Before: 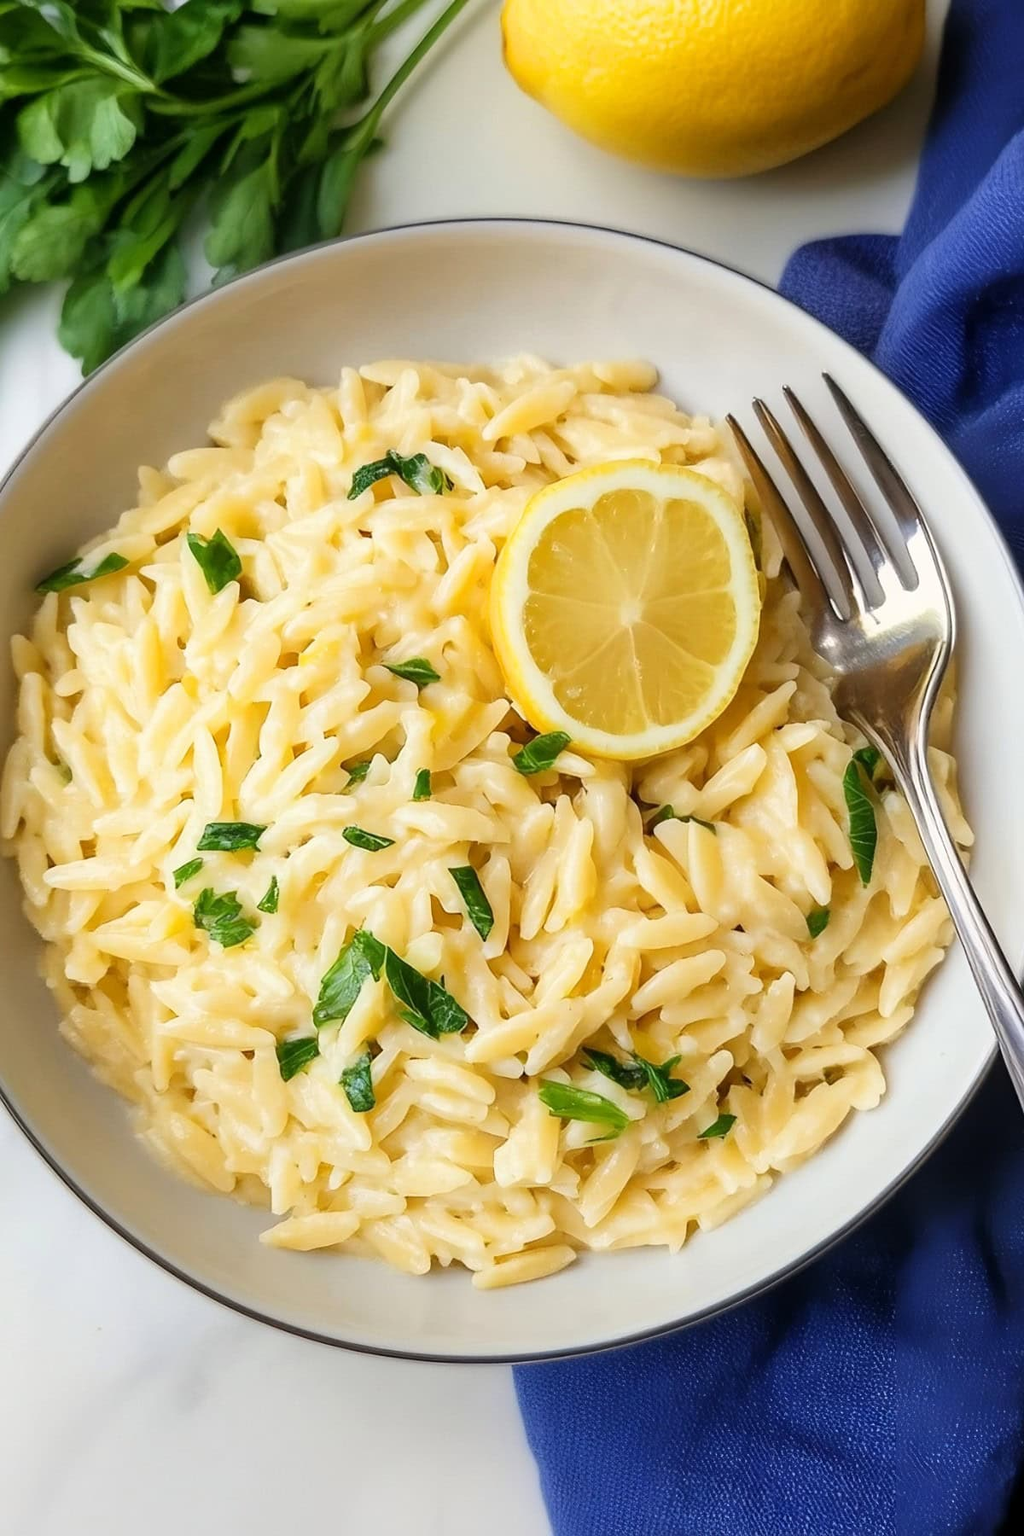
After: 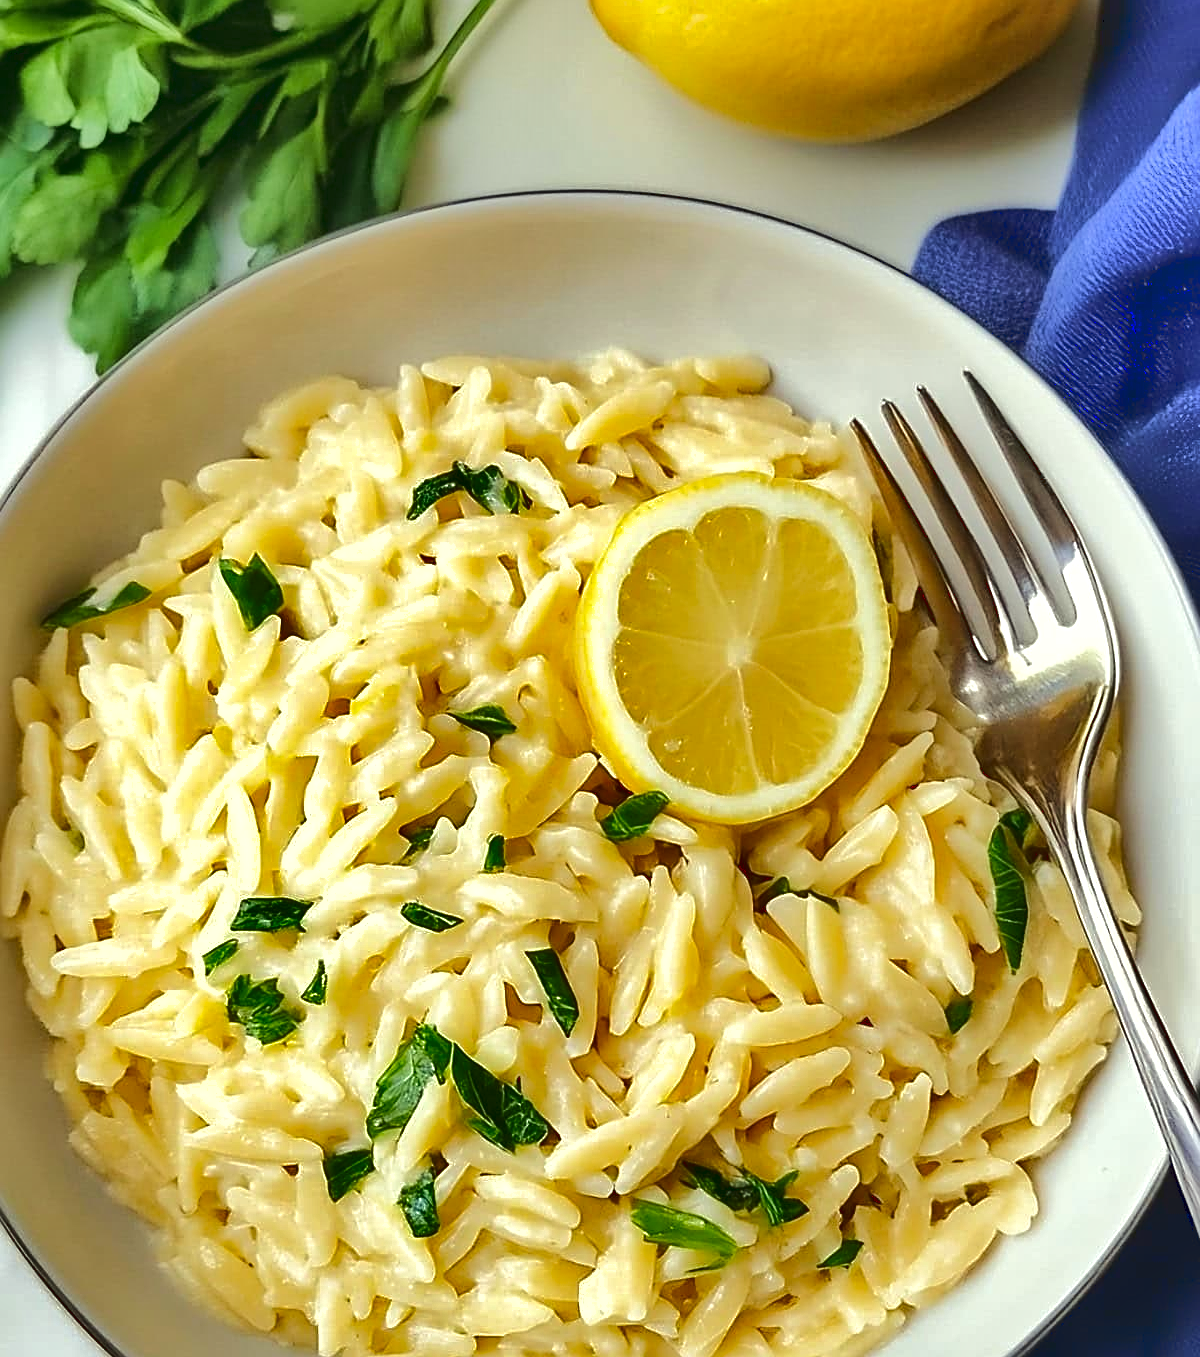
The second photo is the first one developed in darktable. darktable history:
velvia: strength 8.82%
crop: top 3.708%, bottom 20.867%
shadows and highlights: shadows 76.36, highlights -60.78, soften with gaussian
exposure: exposure 0.209 EV, compensate highlight preservation false
tone curve: curves: ch0 [(0, 0) (0.003, 0.077) (0.011, 0.08) (0.025, 0.083) (0.044, 0.095) (0.069, 0.106) (0.1, 0.12) (0.136, 0.144) (0.177, 0.185) (0.224, 0.231) (0.277, 0.297) (0.335, 0.382) (0.399, 0.471) (0.468, 0.553) (0.543, 0.623) (0.623, 0.689) (0.709, 0.75) (0.801, 0.81) (0.898, 0.873) (1, 1)], color space Lab, linked channels, preserve colors none
color correction: highlights a* -4.64, highlights b* 5.06, saturation 0.947
tone equalizer: mask exposure compensation -0.495 EV
sharpen: radius 2.532, amount 0.618
